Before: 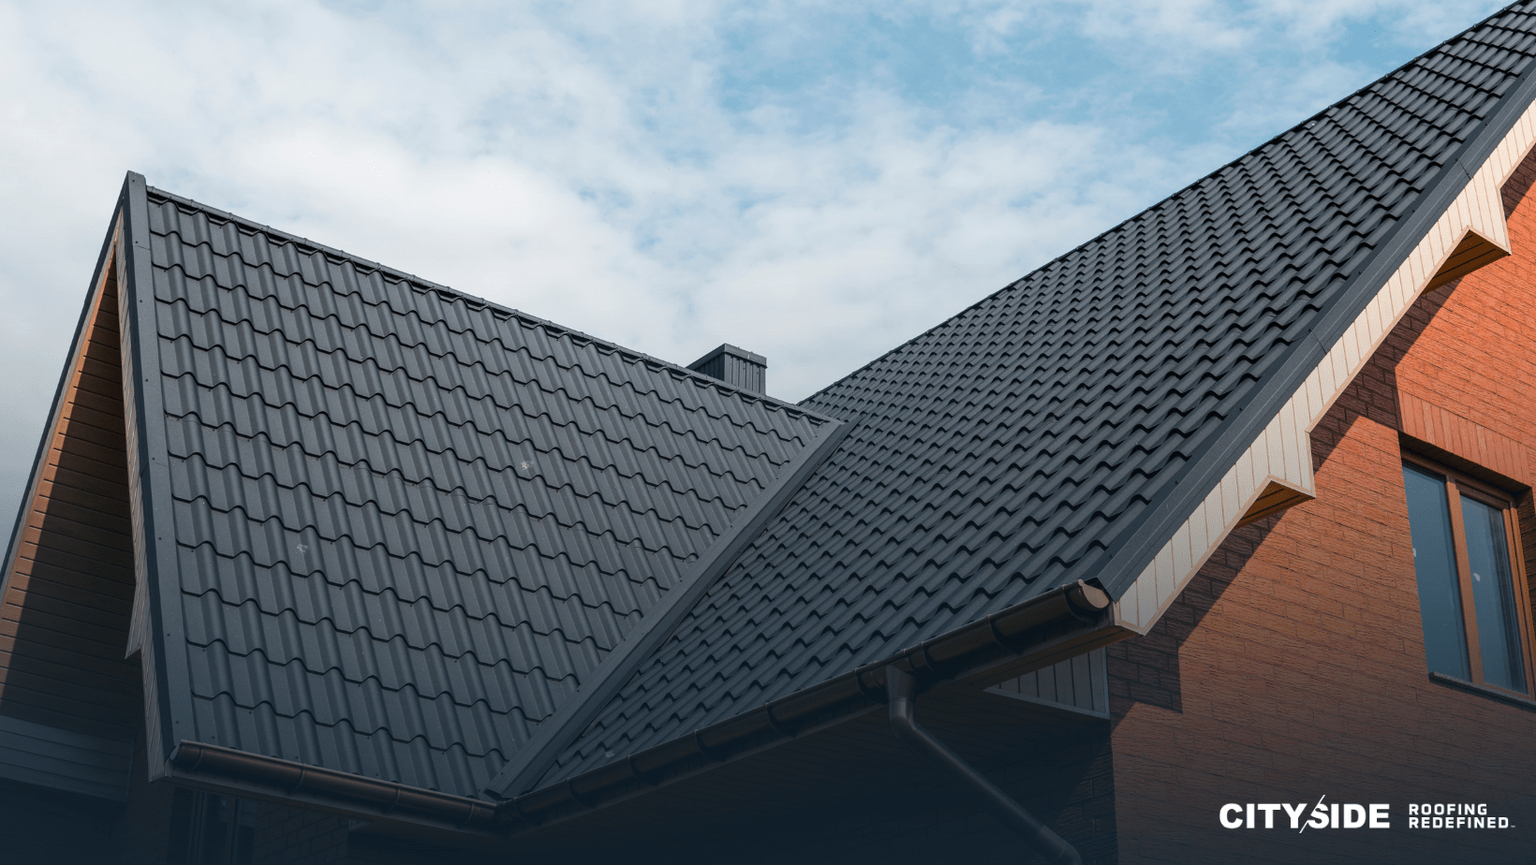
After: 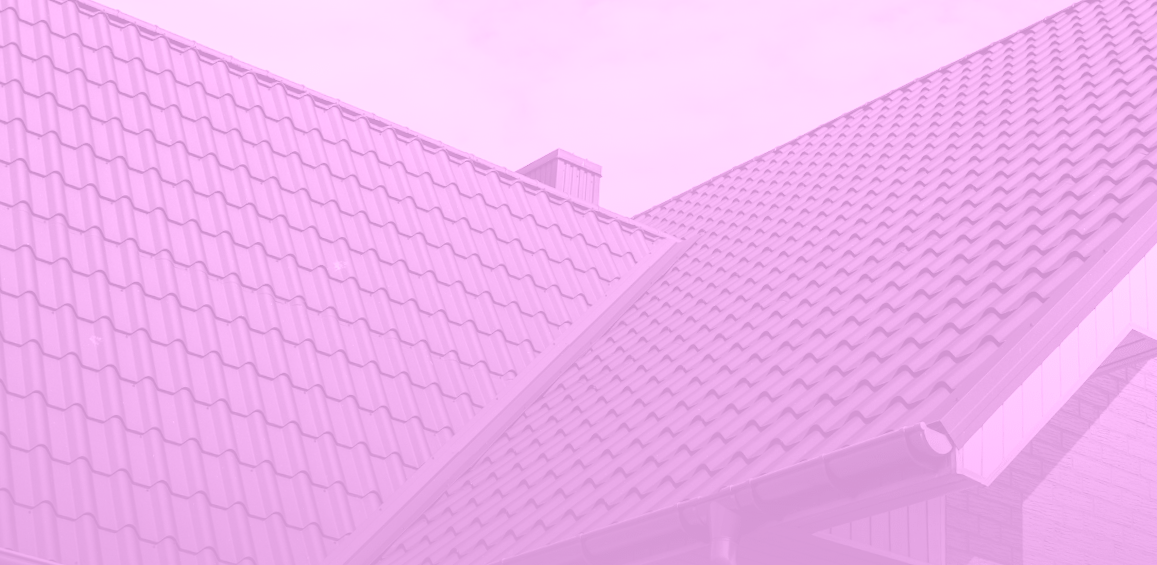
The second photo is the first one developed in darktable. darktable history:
crop and rotate: angle -3.37°, left 9.79%, top 20.73%, right 12.42%, bottom 11.82%
colorize: hue 331.2°, saturation 75%, source mix 30.28%, lightness 70.52%, version 1
color correction: highlights a* 9.03, highlights b* 8.71, shadows a* 40, shadows b* 40, saturation 0.8
color zones: curves: ch0 [(0, 0.533) (0.126, 0.533) (0.234, 0.533) (0.368, 0.357) (0.5, 0.5) (0.625, 0.5) (0.74, 0.637) (0.875, 0.5)]; ch1 [(0.004, 0.708) (0.129, 0.662) (0.25, 0.5) (0.375, 0.331) (0.496, 0.396) (0.625, 0.649) (0.739, 0.26) (0.875, 0.5) (1, 0.478)]; ch2 [(0, 0.409) (0.132, 0.403) (0.236, 0.558) (0.379, 0.448) (0.5, 0.5) (0.625, 0.5) (0.691, 0.39) (0.875, 0.5)]
